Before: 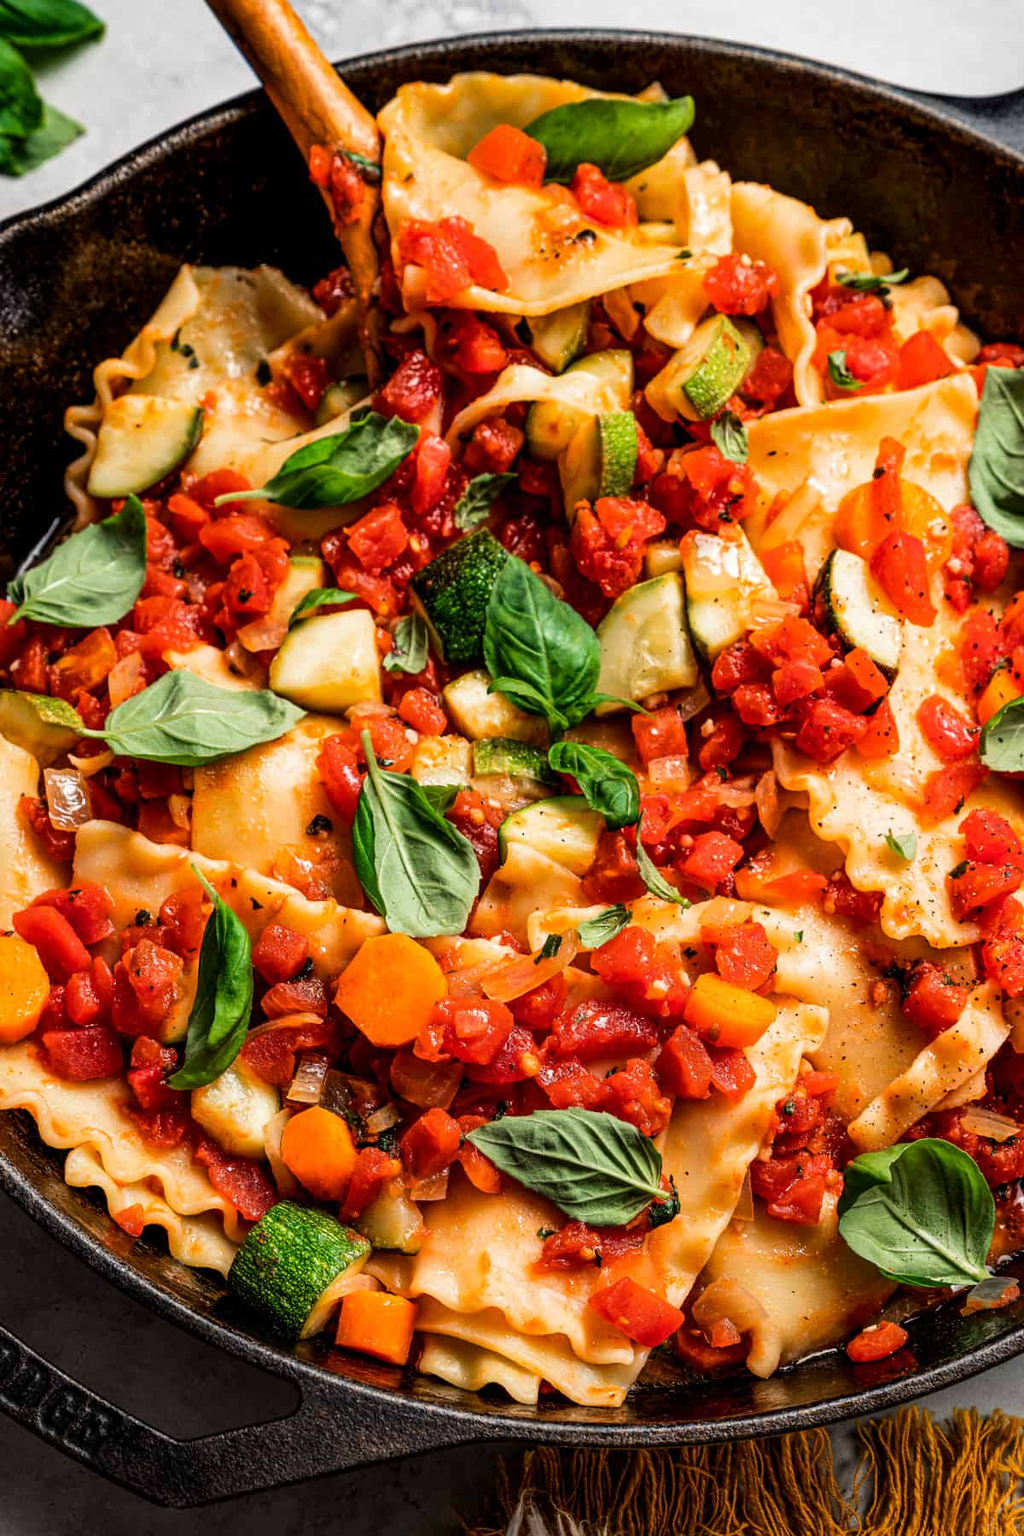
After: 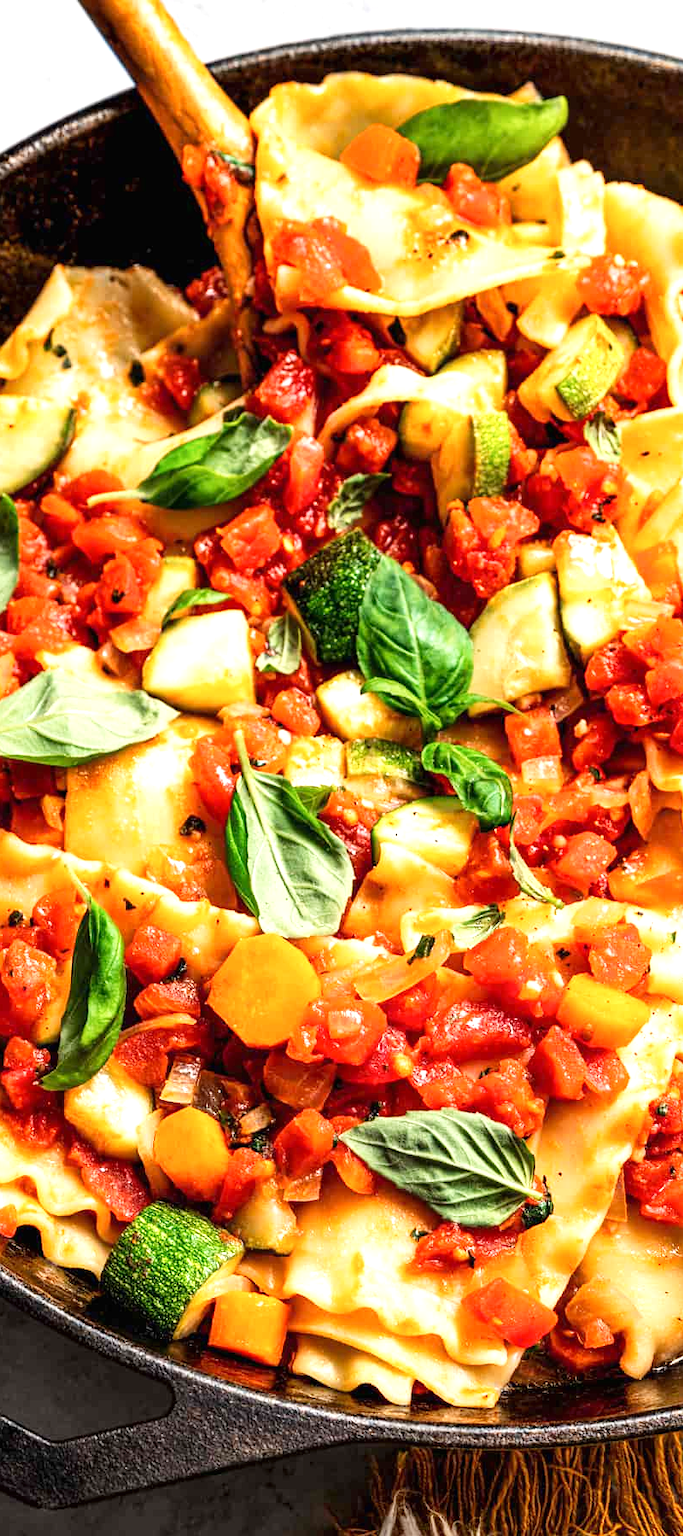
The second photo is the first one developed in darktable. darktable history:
crop and rotate: left 12.489%, right 20.84%
exposure: black level correction 0, exposure 1.105 EV, compensate exposure bias true, compensate highlight preservation false
tone curve: curves: ch0 [(0, 0) (0.822, 0.825) (0.994, 0.955)]; ch1 [(0, 0) (0.226, 0.261) (0.383, 0.397) (0.46, 0.46) (0.498, 0.479) (0.524, 0.523) (0.578, 0.575) (1, 1)]; ch2 [(0, 0) (0.438, 0.456) (0.5, 0.498) (0.547, 0.515) (0.597, 0.58) (0.629, 0.603) (1, 1)], preserve colors none
